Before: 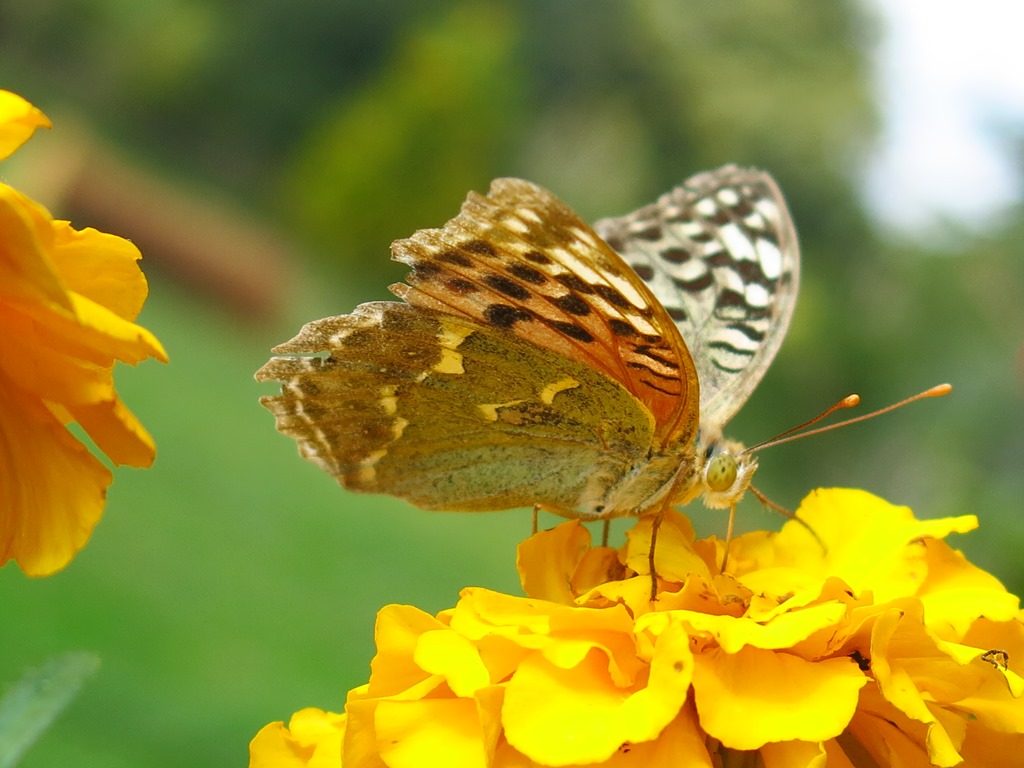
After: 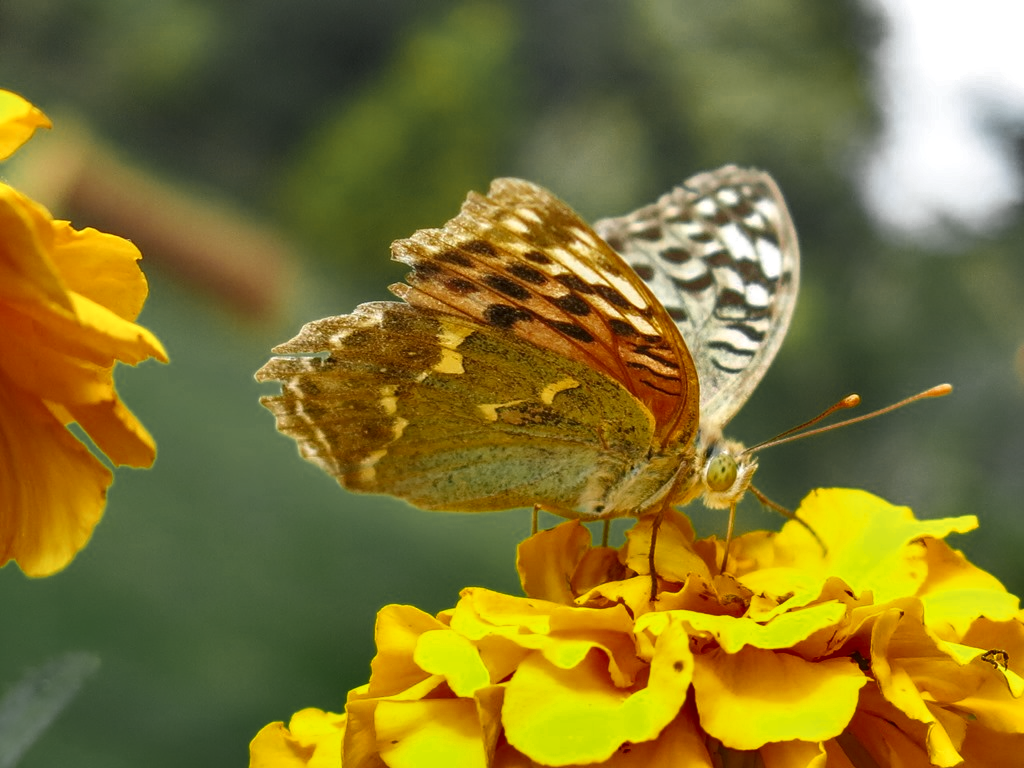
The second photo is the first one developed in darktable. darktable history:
local contrast: on, module defaults
shadows and highlights: shadows 20.86, highlights -82.07, soften with gaussian
color zones: curves: ch0 [(0.035, 0.242) (0.25, 0.5) (0.384, 0.214) (0.488, 0.255) (0.75, 0.5)]; ch1 [(0.063, 0.379) (0.25, 0.5) (0.354, 0.201) (0.489, 0.085) (0.729, 0.271)]; ch2 [(0.25, 0.5) (0.38, 0.517) (0.442, 0.51) (0.735, 0.456)]
